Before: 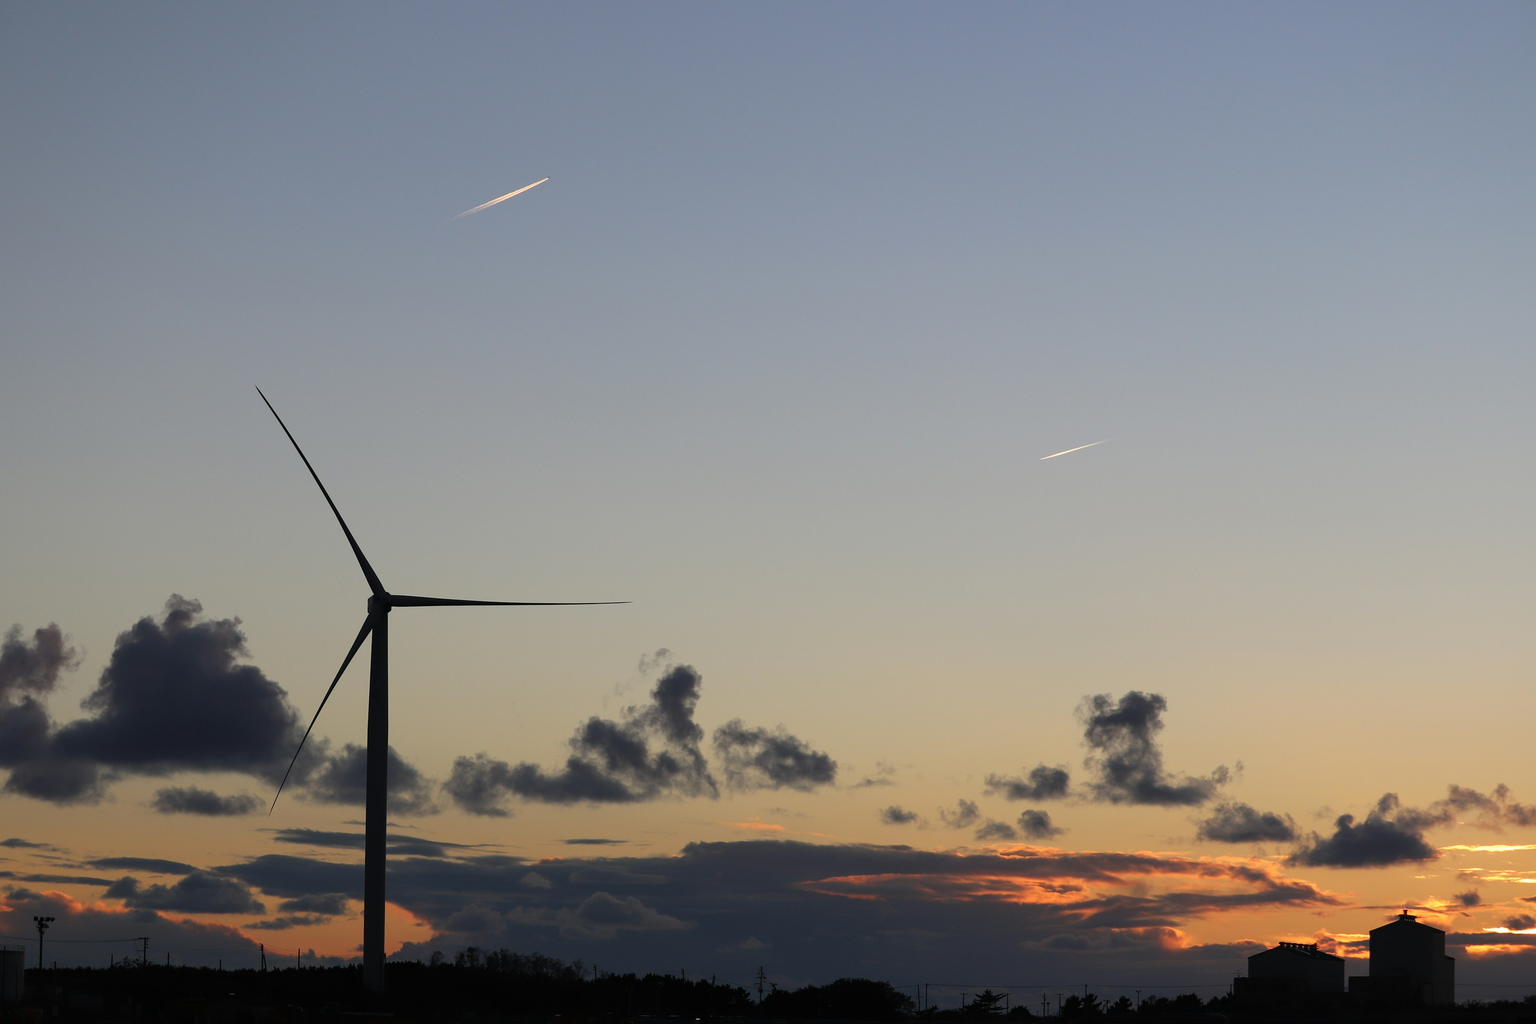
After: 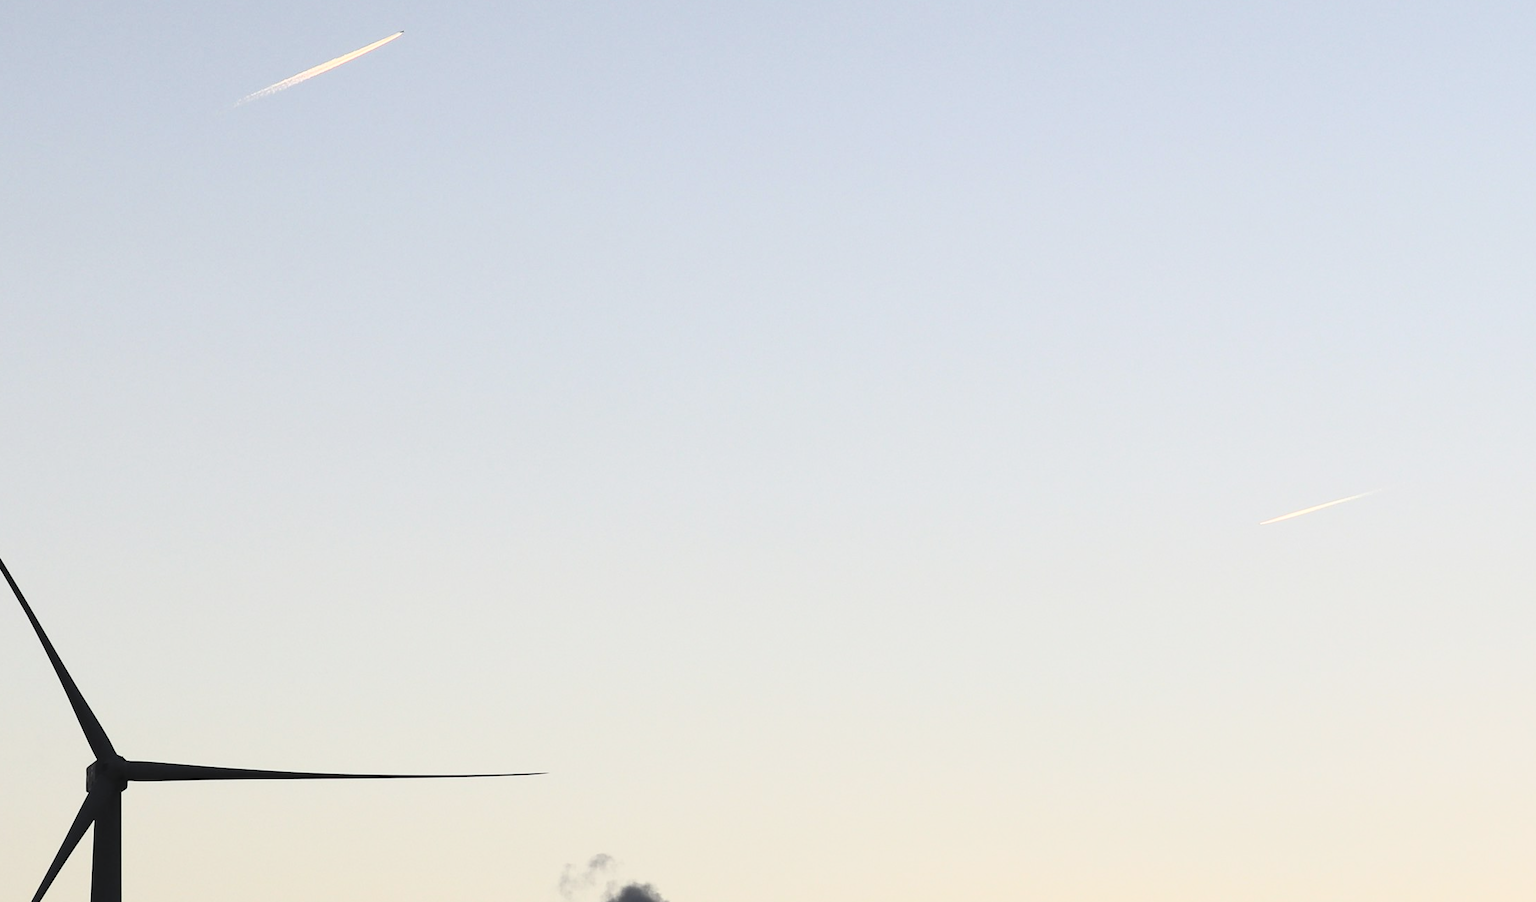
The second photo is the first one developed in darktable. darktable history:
contrast brightness saturation: contrast 0.449, brightness 0.563, saturation -0.19
crop: left 20.748%, top 15.555%, right 21.949%, bottom 33.958%
